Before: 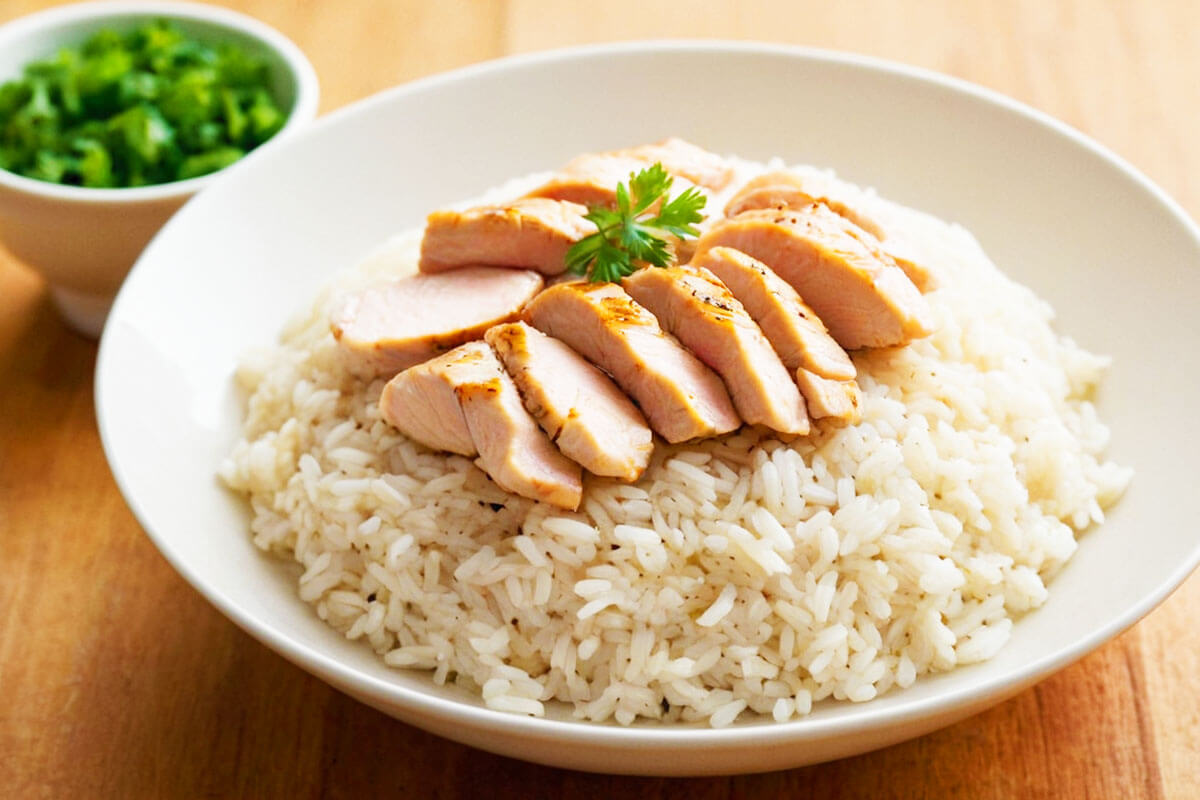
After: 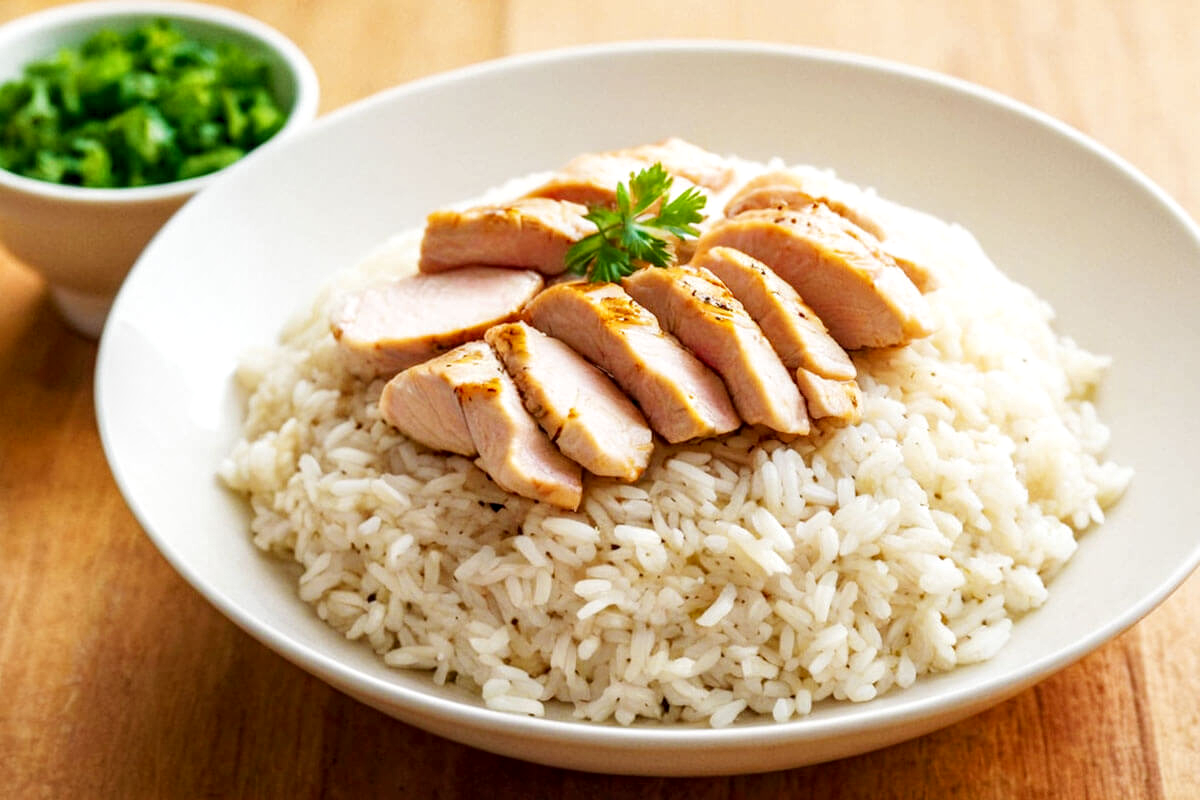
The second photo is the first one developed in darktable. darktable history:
local contrast: highlights 38%, shadows 63%, detail 136%, midtone range 0.513
